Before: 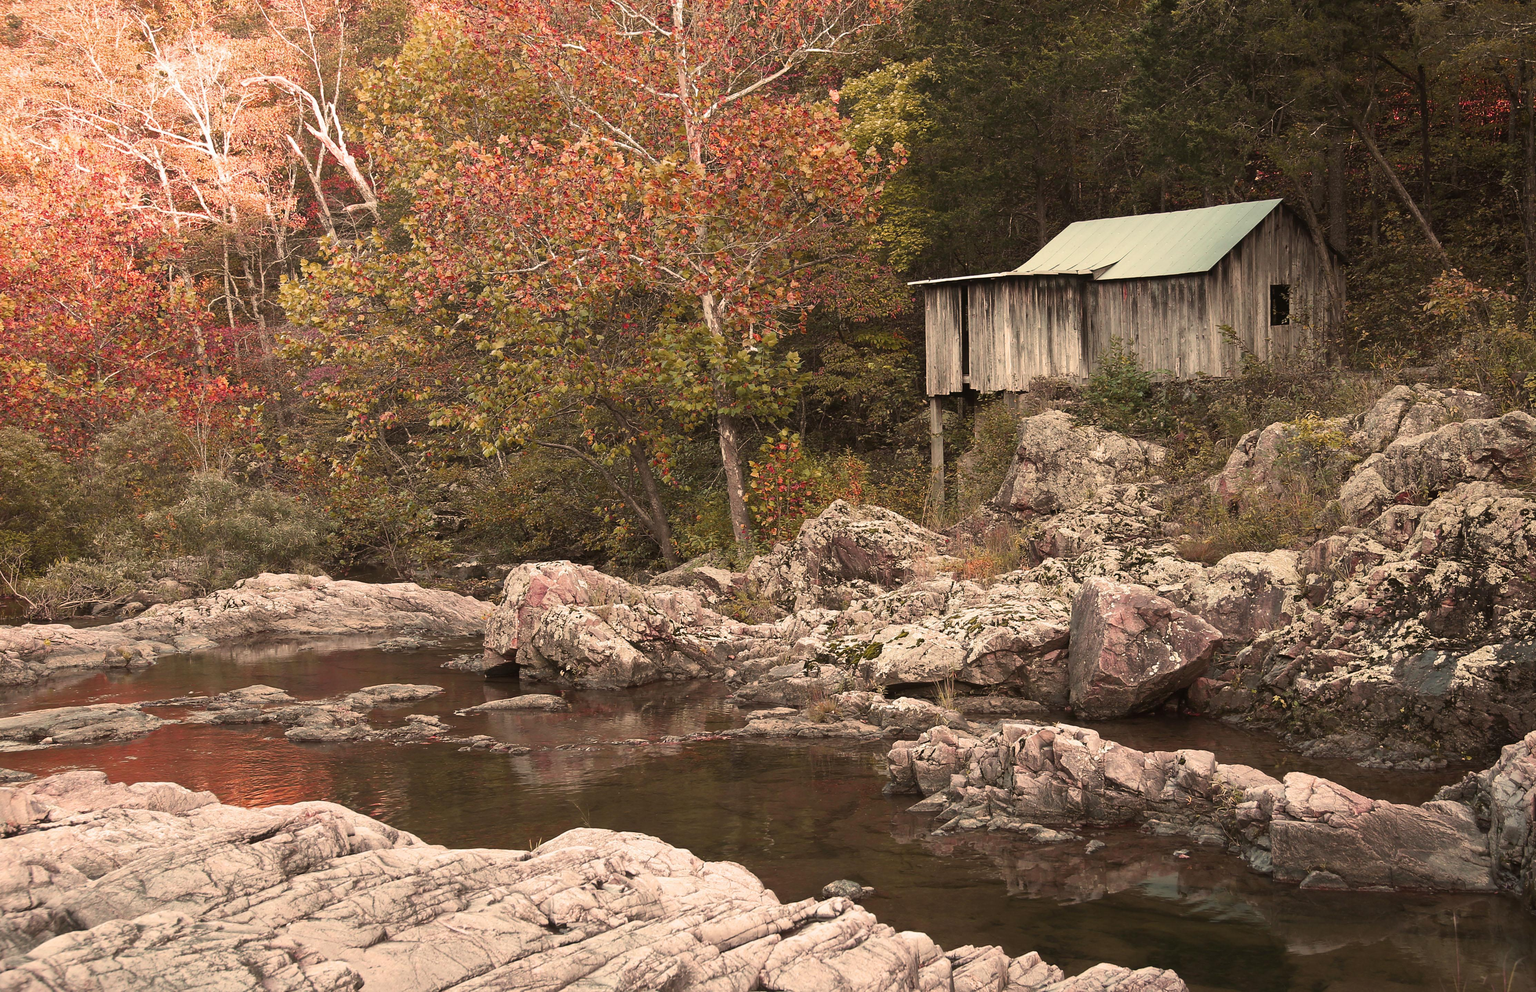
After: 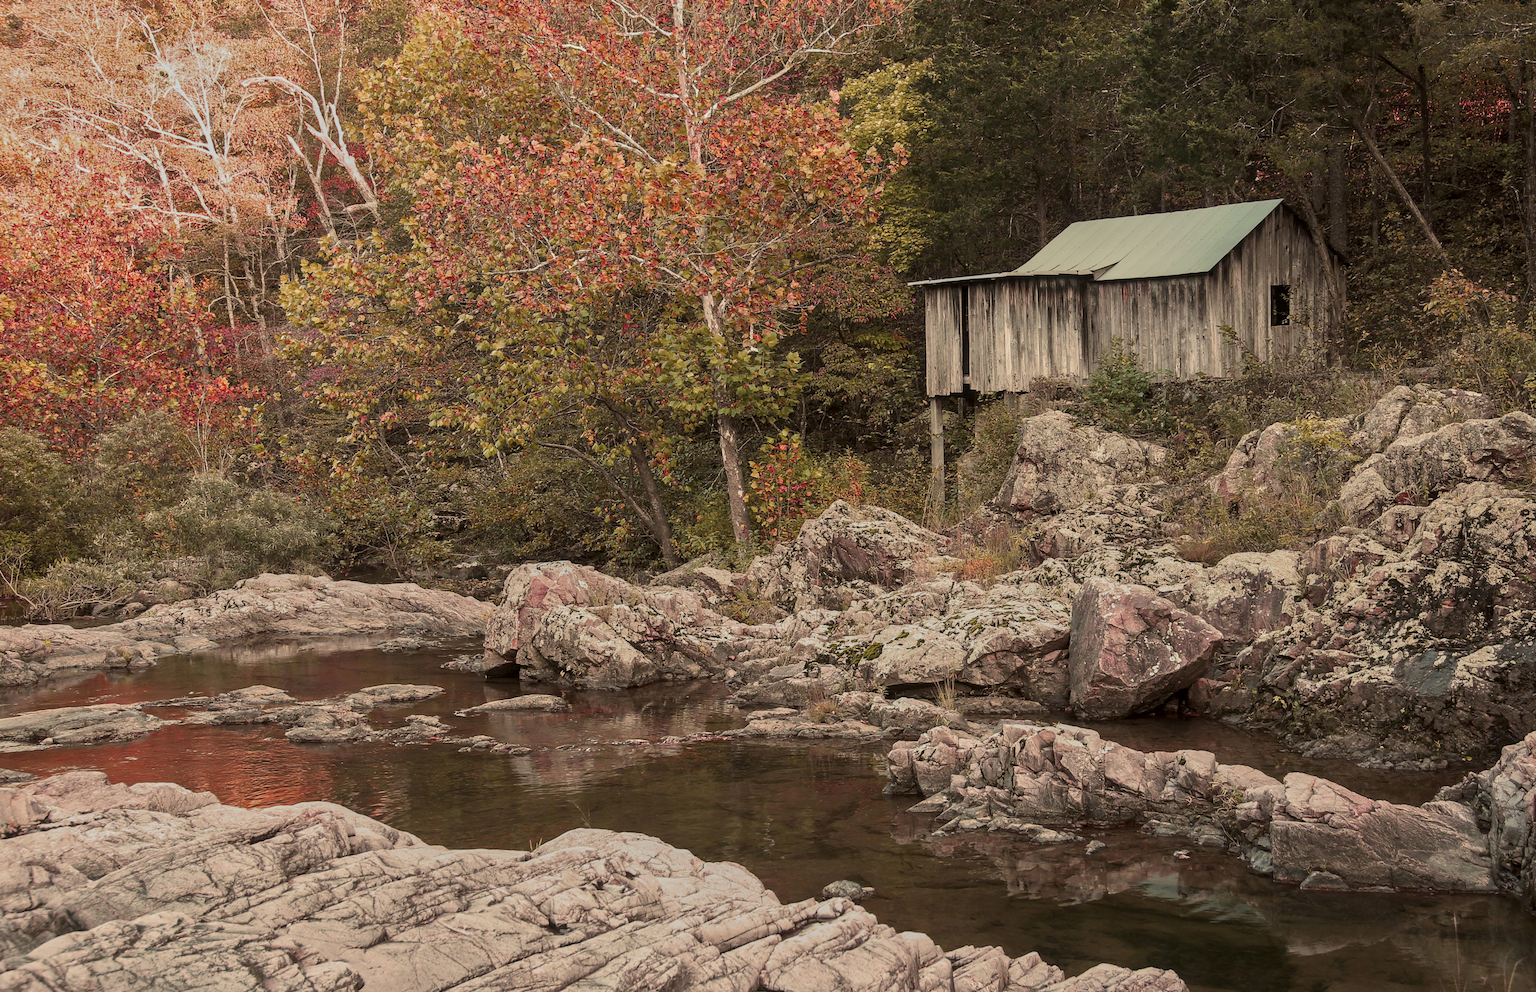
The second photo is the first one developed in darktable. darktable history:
tone equalizer: -8 EV -0.002 EV, -7 EV 0.005 EV, -6 EV -0.008 EV, -5 EV 0.007 EV, -4 EV -0.042 EV, -3 EV -0.233 EV, -2 EV -0.662 EV, -1 EV -0.983 EV, +0 EV -0.969 EV, smoothing diameter 2%, edges refinement/feathering 20, mask exposure compensation -1.57 EV, filter diffusion 5
white balance: red 0.978, blue 0.999
local contrast: detail 130%
